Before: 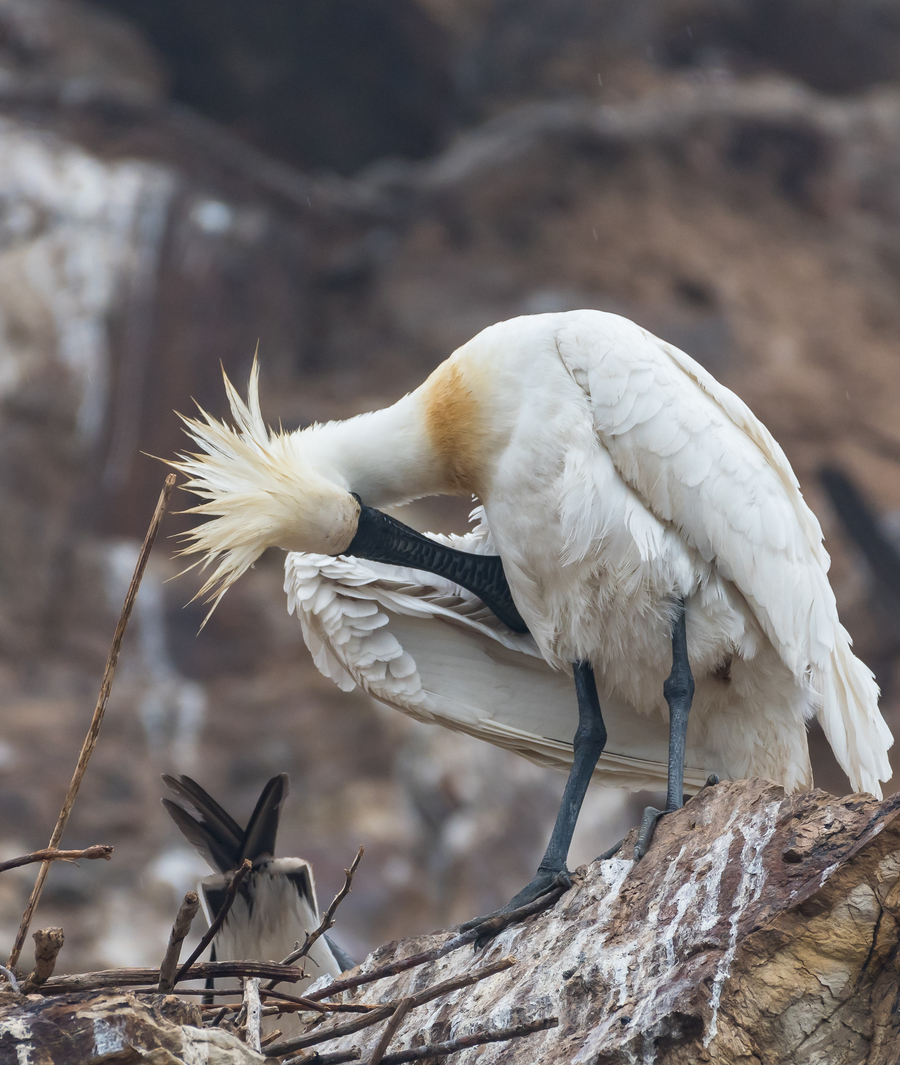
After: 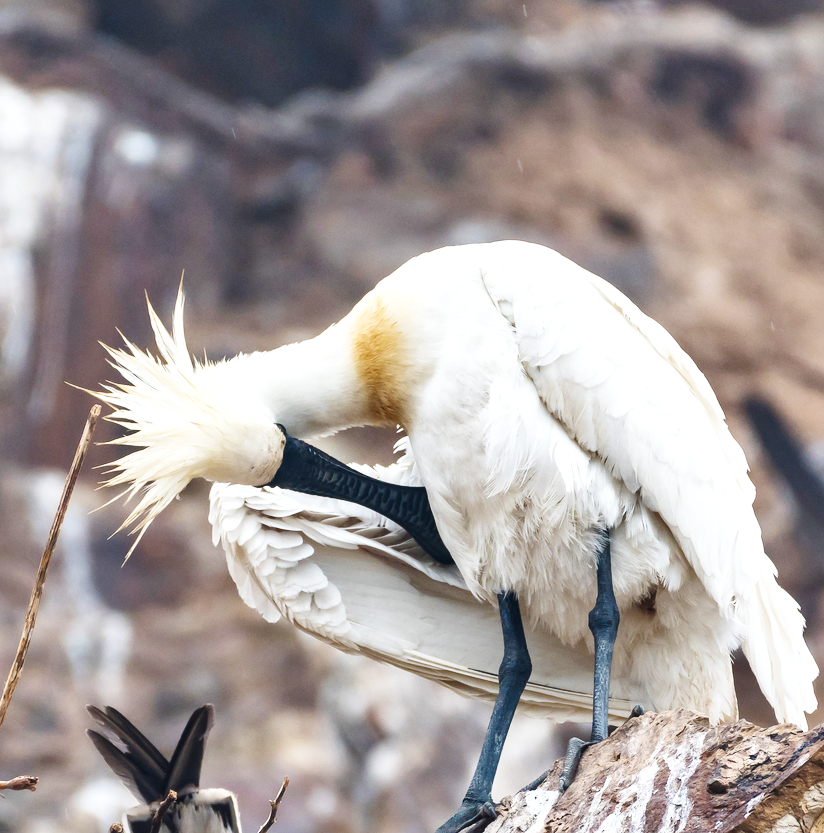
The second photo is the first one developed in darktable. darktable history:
base curve: curves: ch0 [(0, 0.003) (0.001, 0.002) (0.006, 0.004) (0.02, 0.022) (0.048, 0.086) (0.094, 0.234) (0.162, 0.431) (0.258, 0.629) (0.385, 0.8) (0.548, 0.918) (0.751, 0.988) (1, 1)], preserve colors none
crop: left 8.347%, top 6.568%, bottom 15.203%
shadows and highlights: shadows 11.27, white point adjustment 1.34, soften with gaussian
